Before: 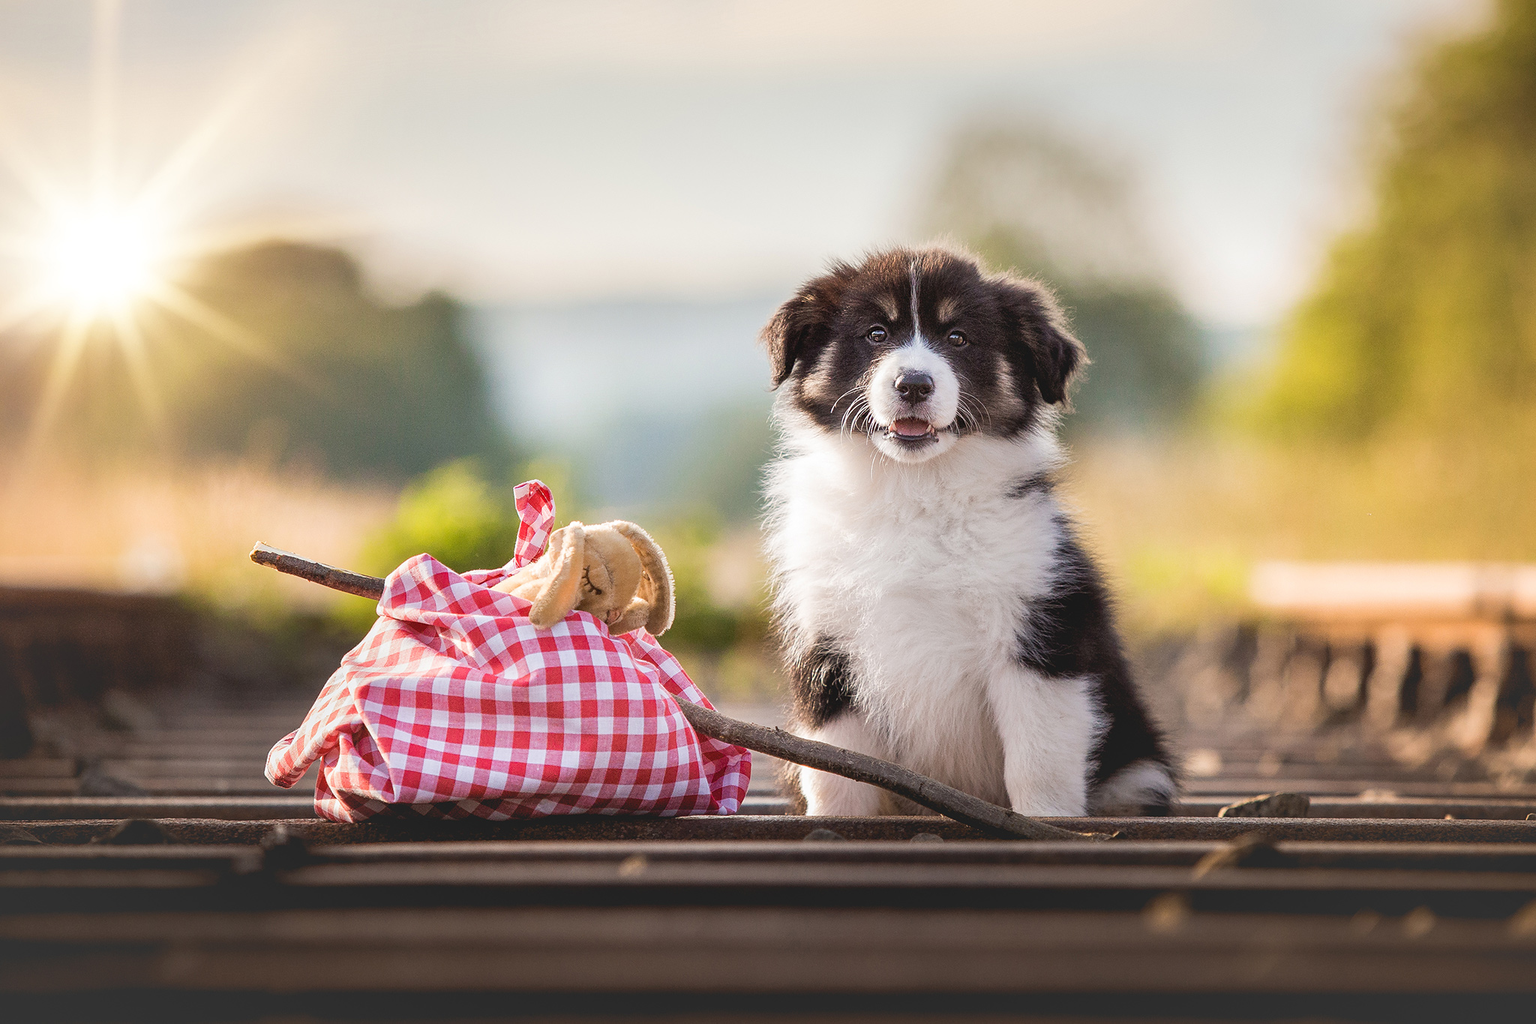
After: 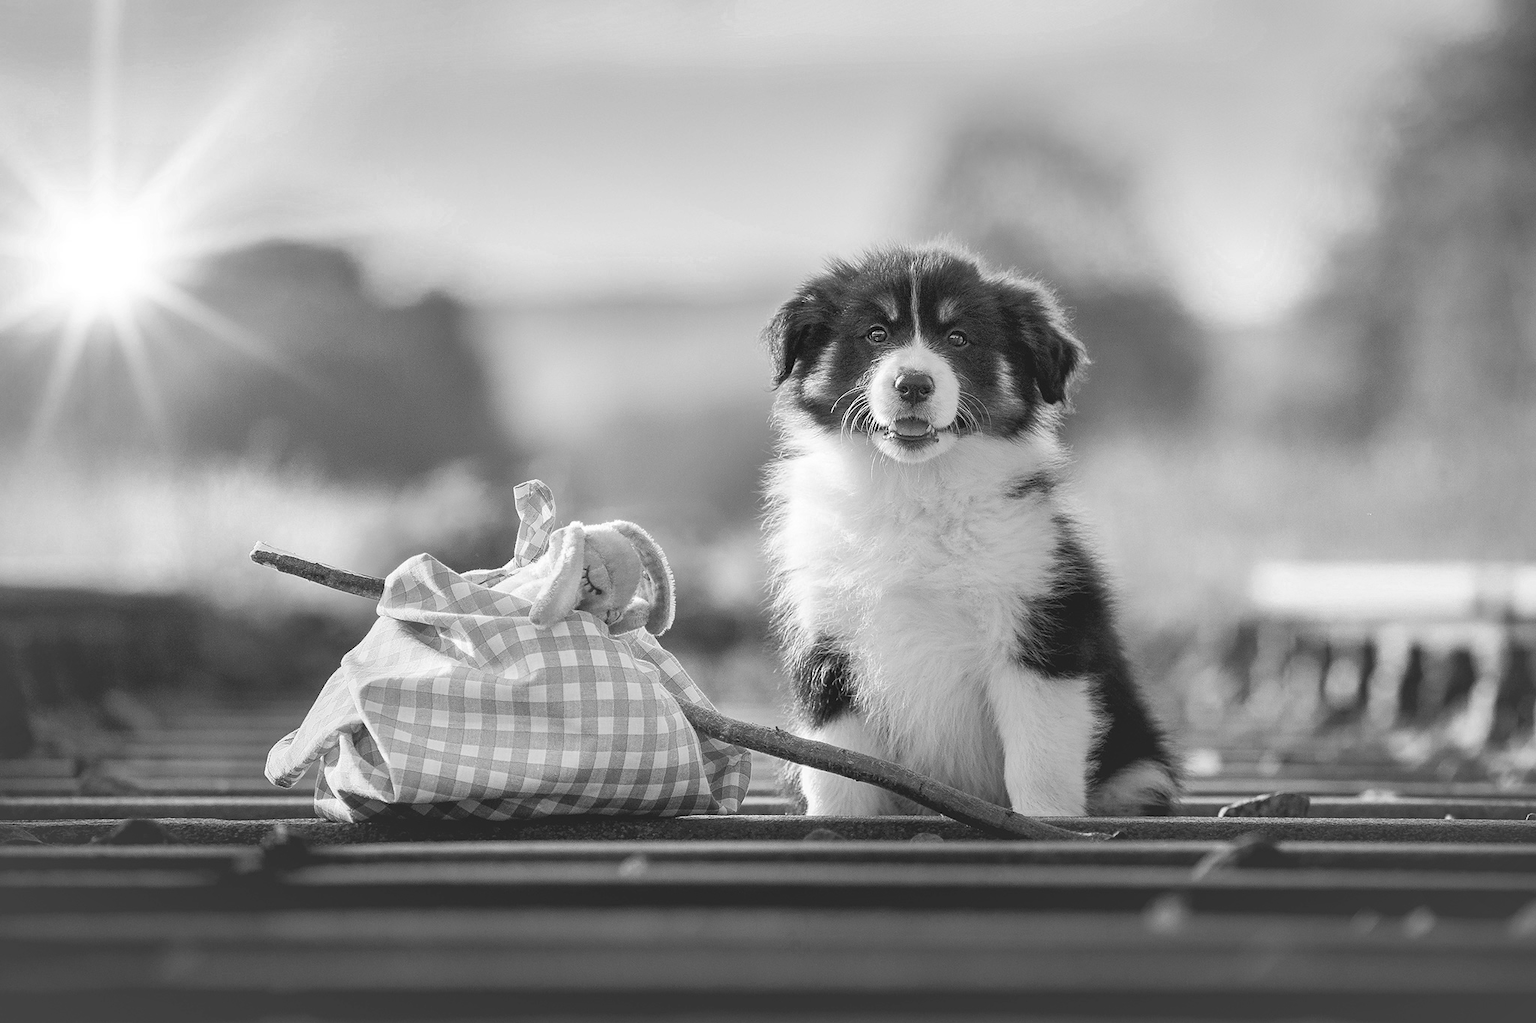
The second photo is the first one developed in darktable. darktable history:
color zones: curves: ch0 [(0.004, 0.588) (0.116, 0.636) (0.259, 0.476) (0.423, 0.464) (0.75, 0.5)]; ch1 [(0, 0) (0.143, 0) (0.286, 0) (0.429, 0) (0.571, 0) (0.714, 0) (0.857, 0)]
shadows and highlights: on, module defaults
